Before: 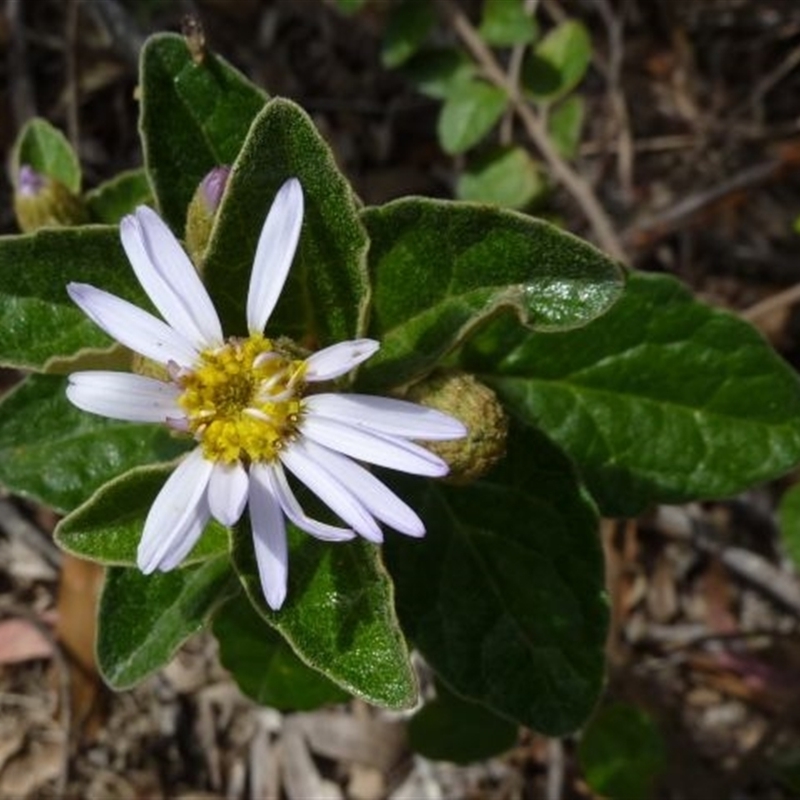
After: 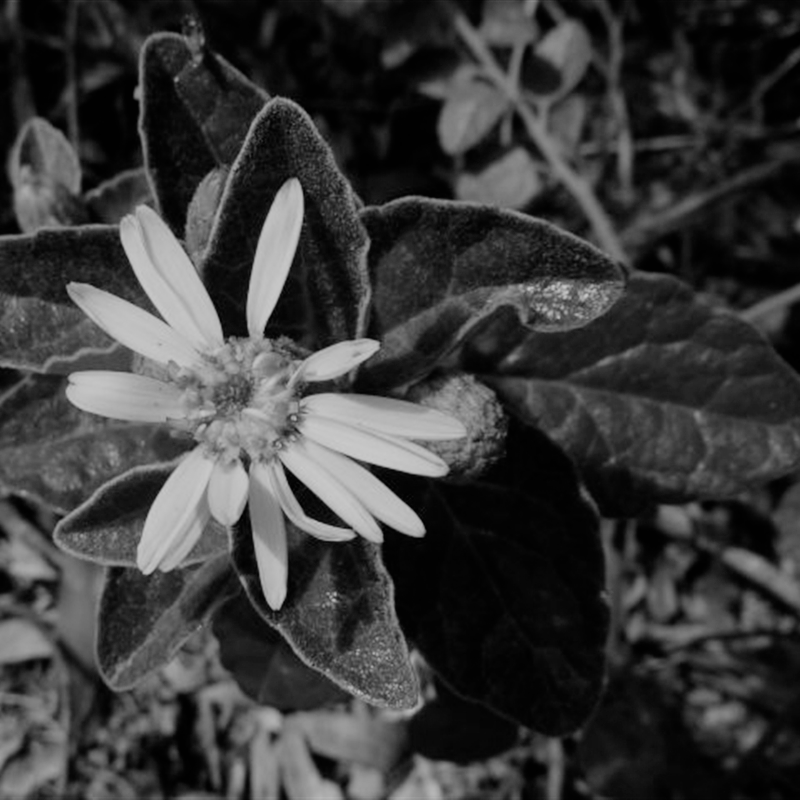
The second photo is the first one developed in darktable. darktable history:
monochrome: on, module defaults
filmic rgb: black relative exposure -6.98 EV, white relative exposure 5.63 EV, hardness 2.86
